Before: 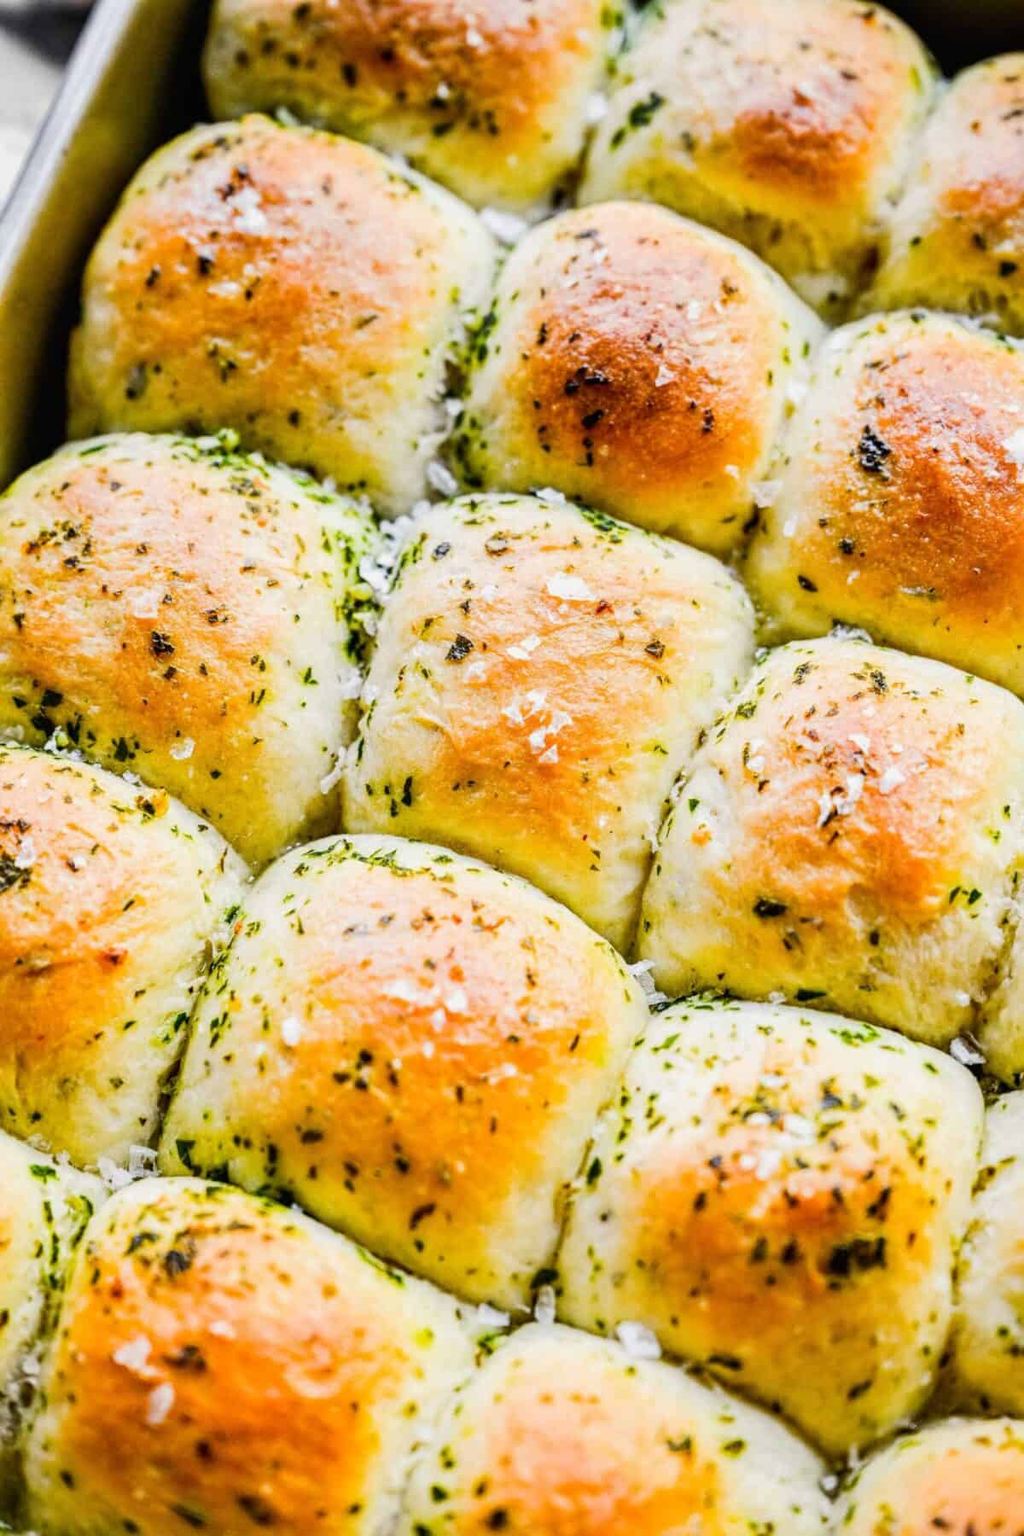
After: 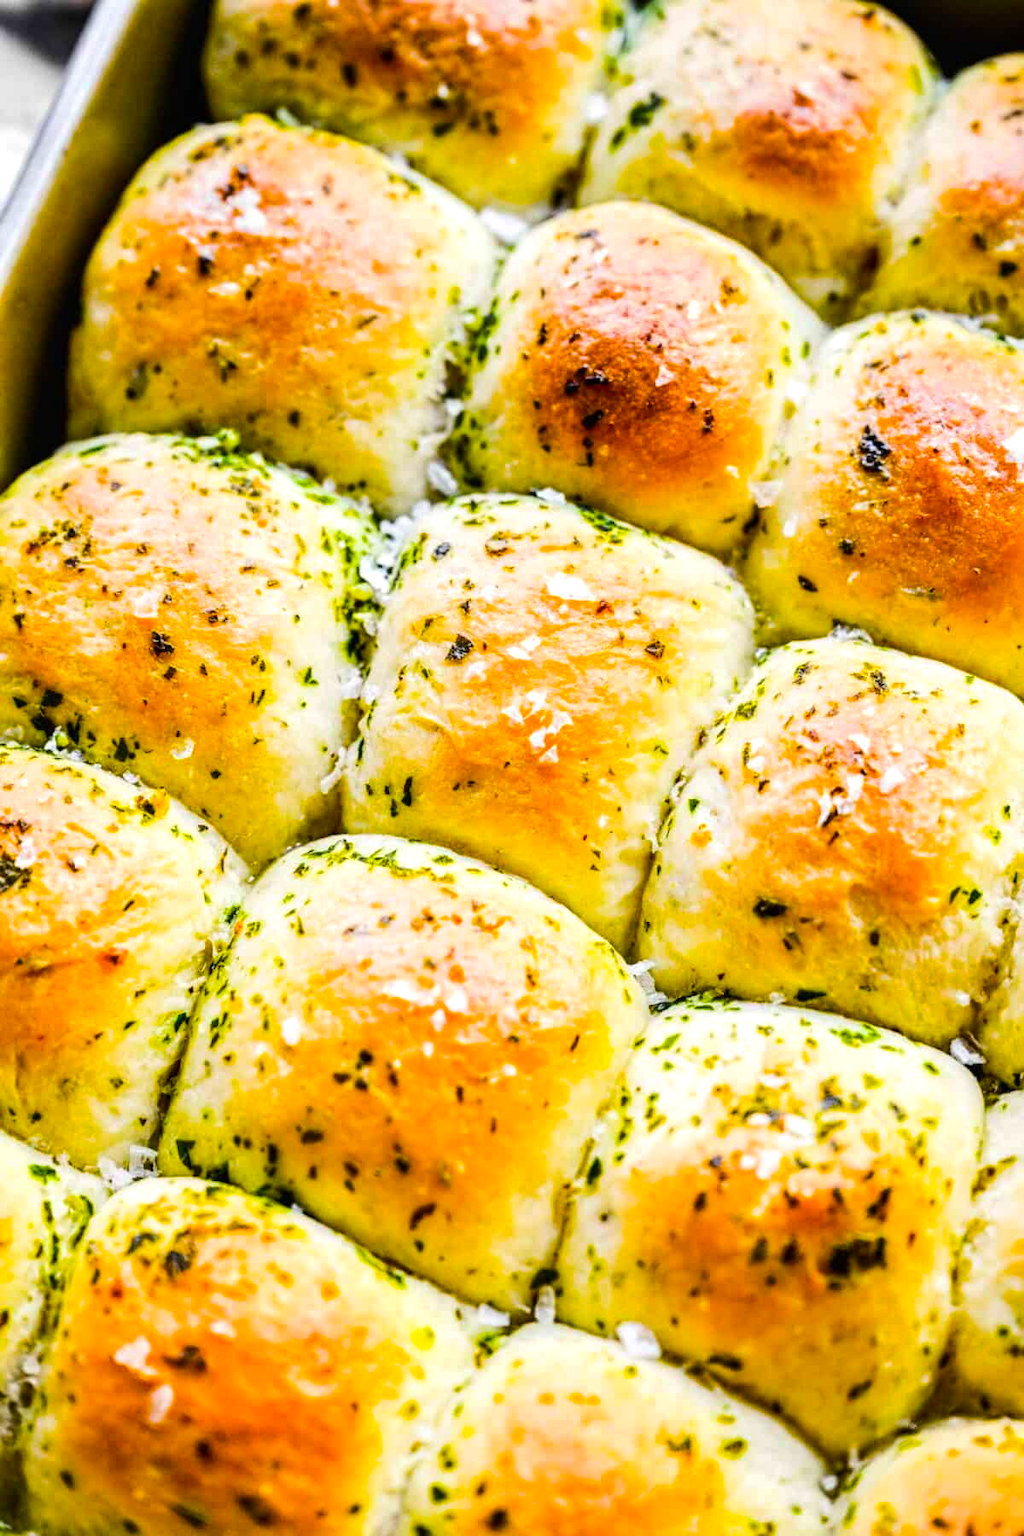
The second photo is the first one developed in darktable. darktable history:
color balance rgb: linear chroma grading › shadows -7.577%, linear chroma grading › global chroma 9.929%, perceptual saturation grading › global saturation 33.736%, perceptual brilliance grading › highlights 7.253%, perceptual brilliance grading › mid-tones 17.652%, perceptual brilliance grading › shadows -5.369%
